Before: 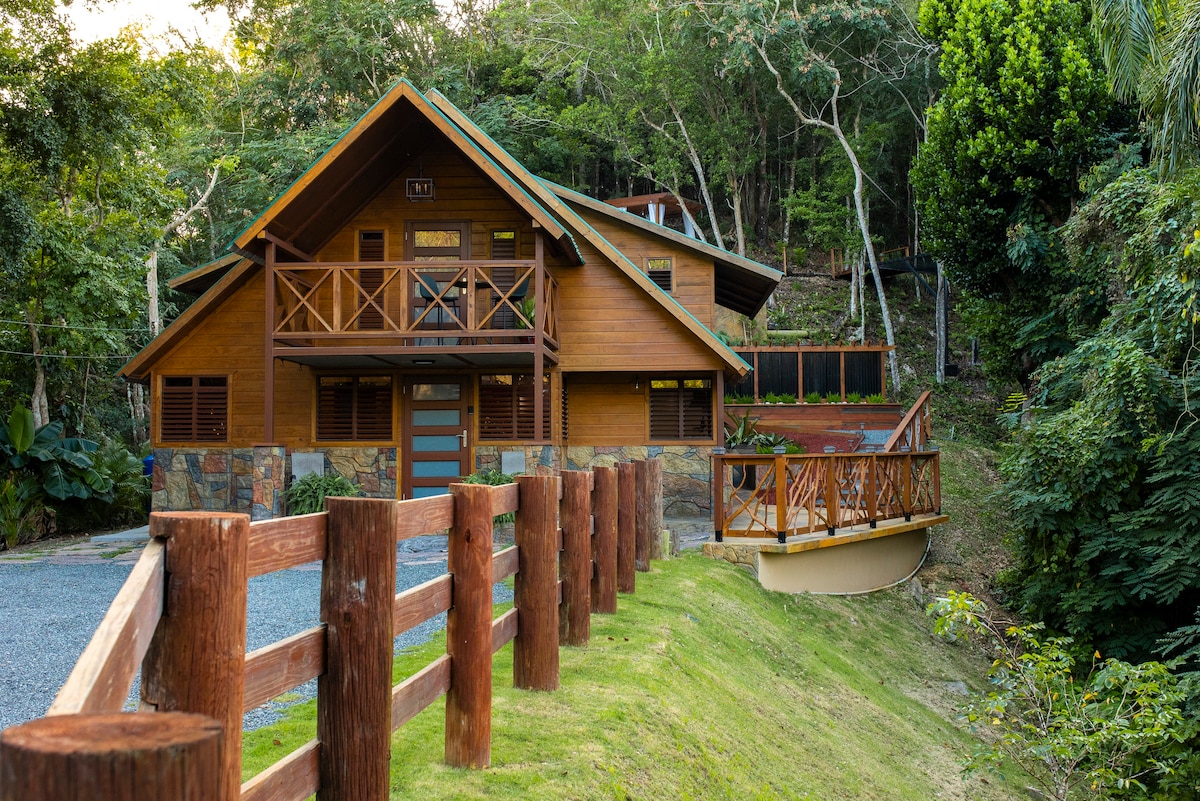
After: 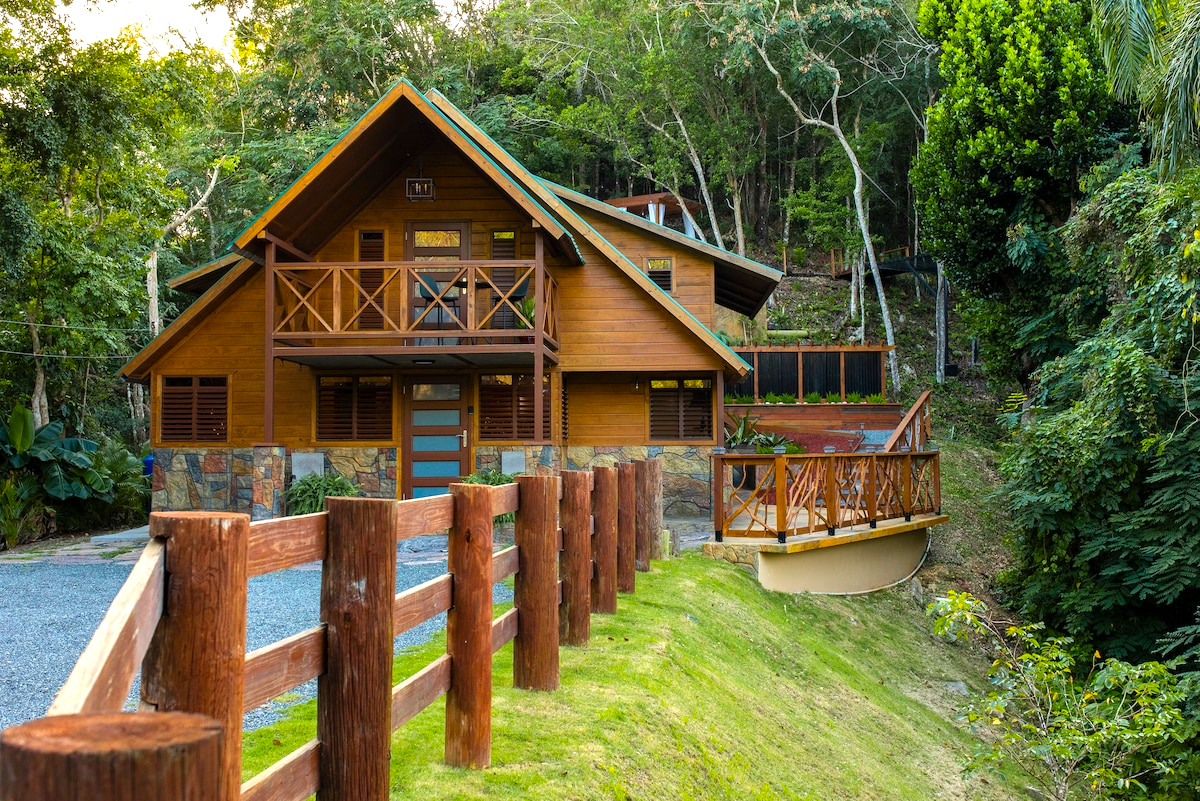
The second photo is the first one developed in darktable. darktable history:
color balance rgb: perceptual saturation grading › global saturation 5.598%, perceptual brilliance grading › global brilliance 9.486%, global vibrance 20%
